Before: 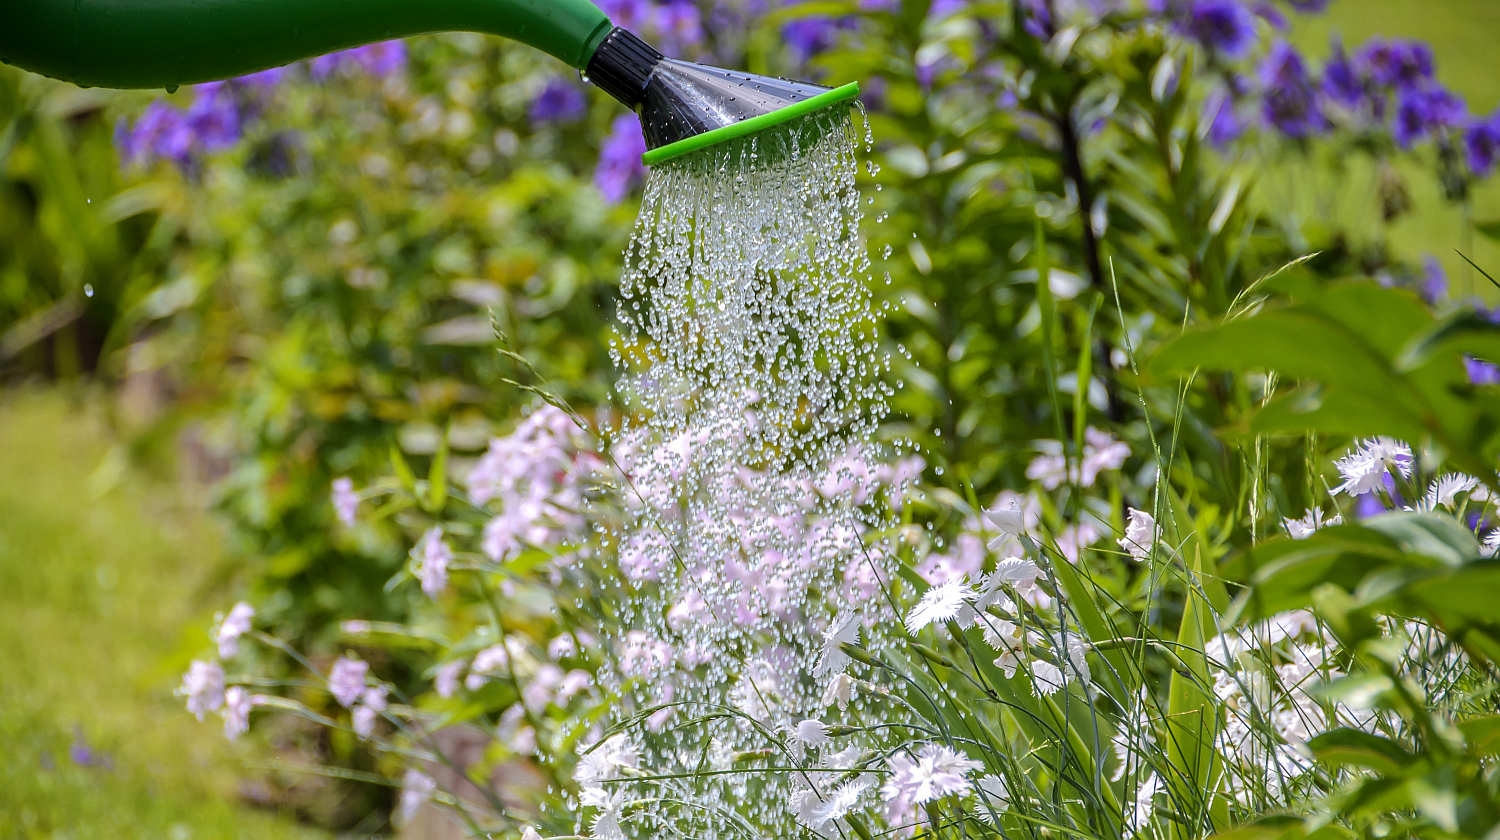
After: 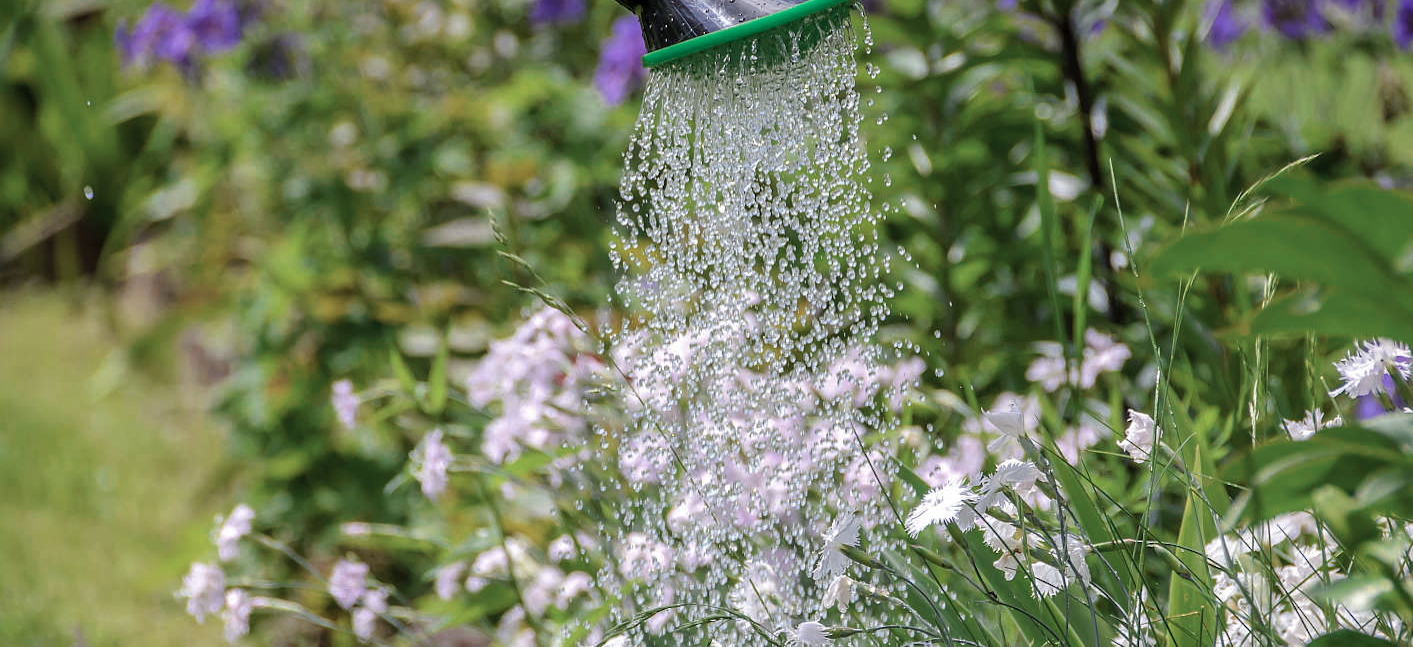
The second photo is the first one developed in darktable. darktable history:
color zones: curves: ch0 [(0, 0.5) (0.125, 0.4) (0.25, 0.5) (0.375, 0.4) (0.5, 0.4) (0.625, 0.35) (0.75, 0.35) (0.875, 0.5)]; ch1 [(0, 0.35) (0.125, 0.45) (0.25, 0.35) (0.375, 0.35) (0.5, 0.35) (0.625, 0.35) (0.75, 0.45) (0.875, 0.35)]; ch2 [(0, 0.6) (0.125, 0.5) (0.25, 0.5) (0.375, 0.6) (0.5, 0.6) (0.625, 0.5) (0.75, 0.5) (0.875, 0.5)]
crop and rotate: angle 0.03°, top 11.643%, right 5.651%, bottom 11.189%
